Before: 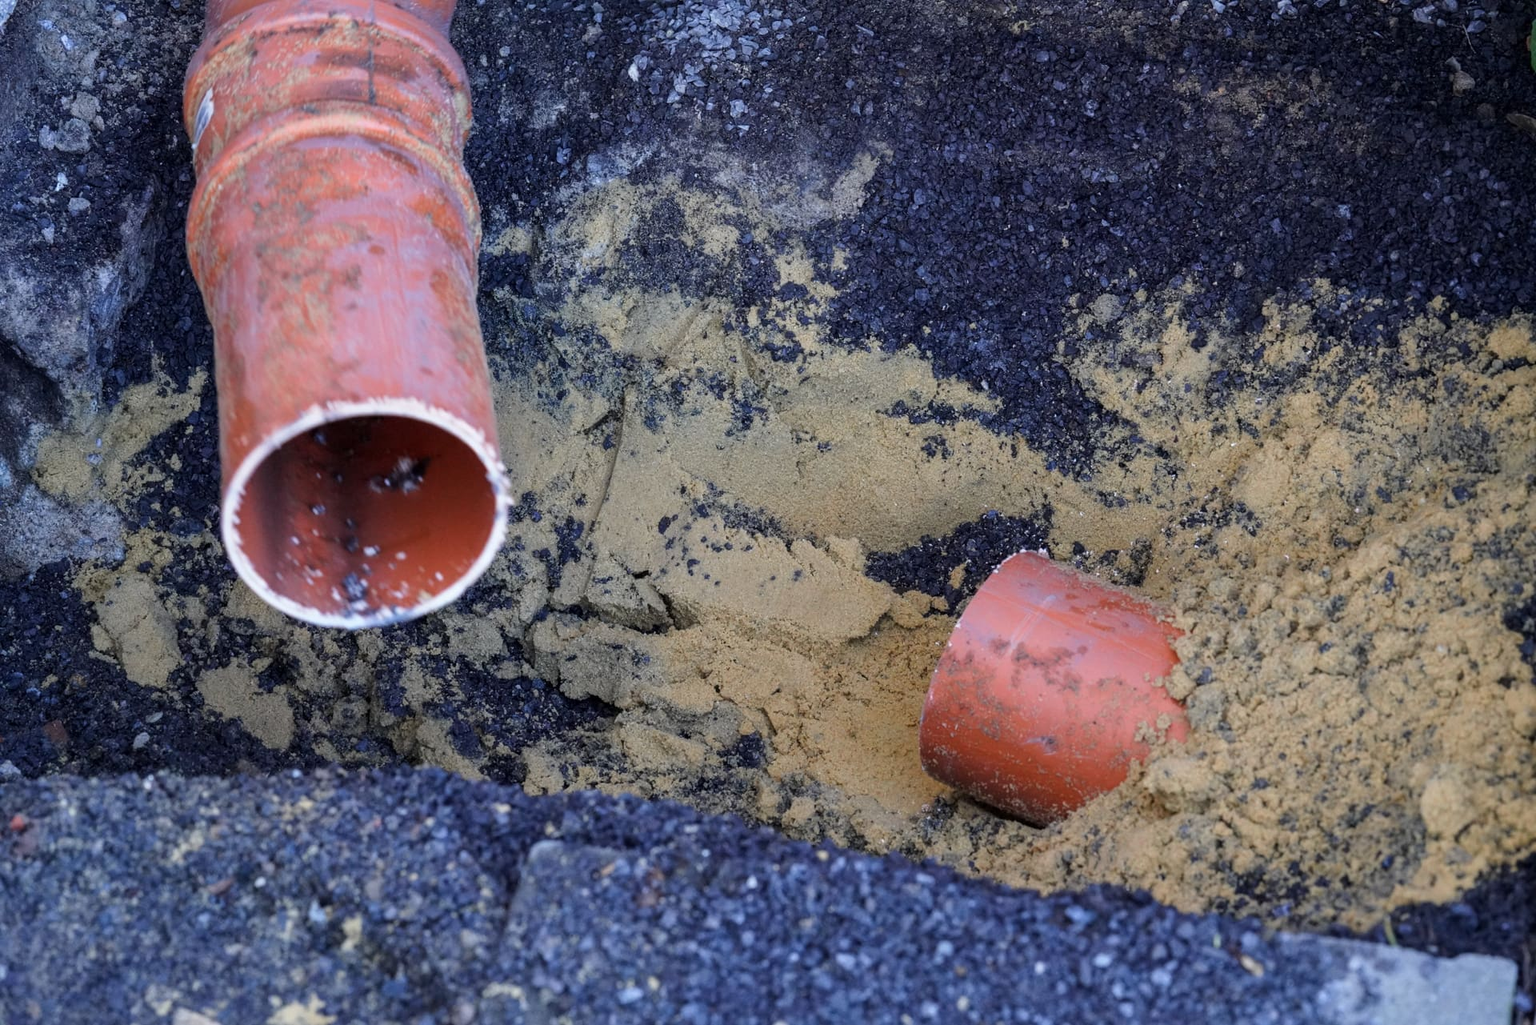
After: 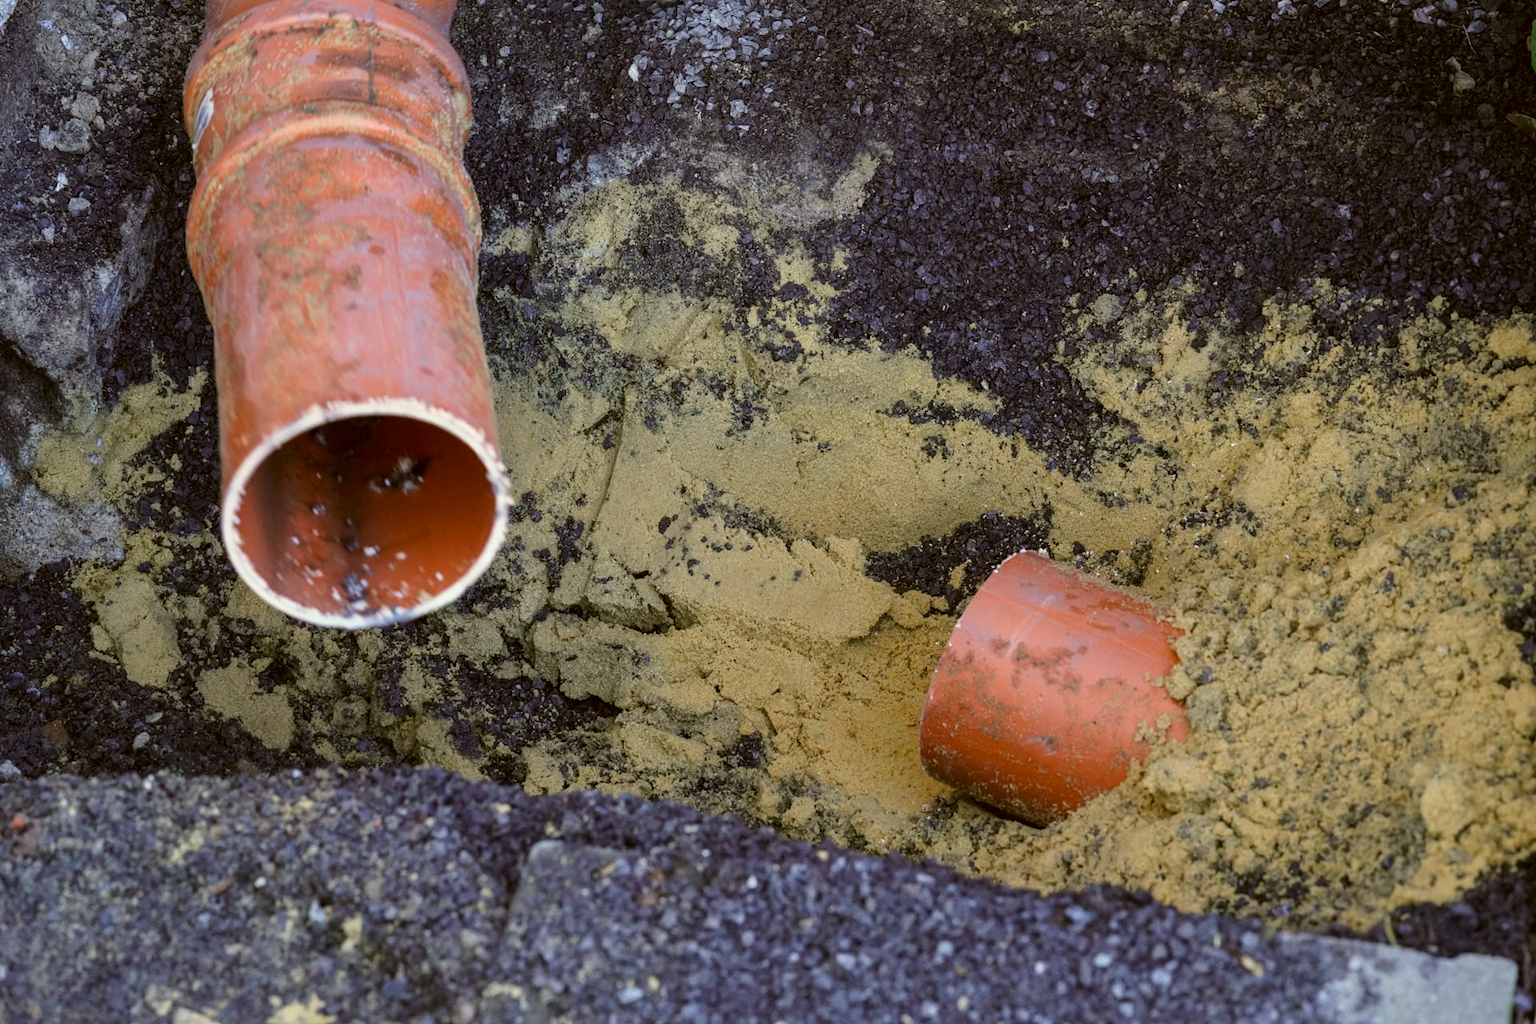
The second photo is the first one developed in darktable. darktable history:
shadows and highlights: shadows 5, soften with gaussian
color correction: highlights a* -1.43, highlights b* 10.12, shadows a* 0.395, shadows b* 19.35
